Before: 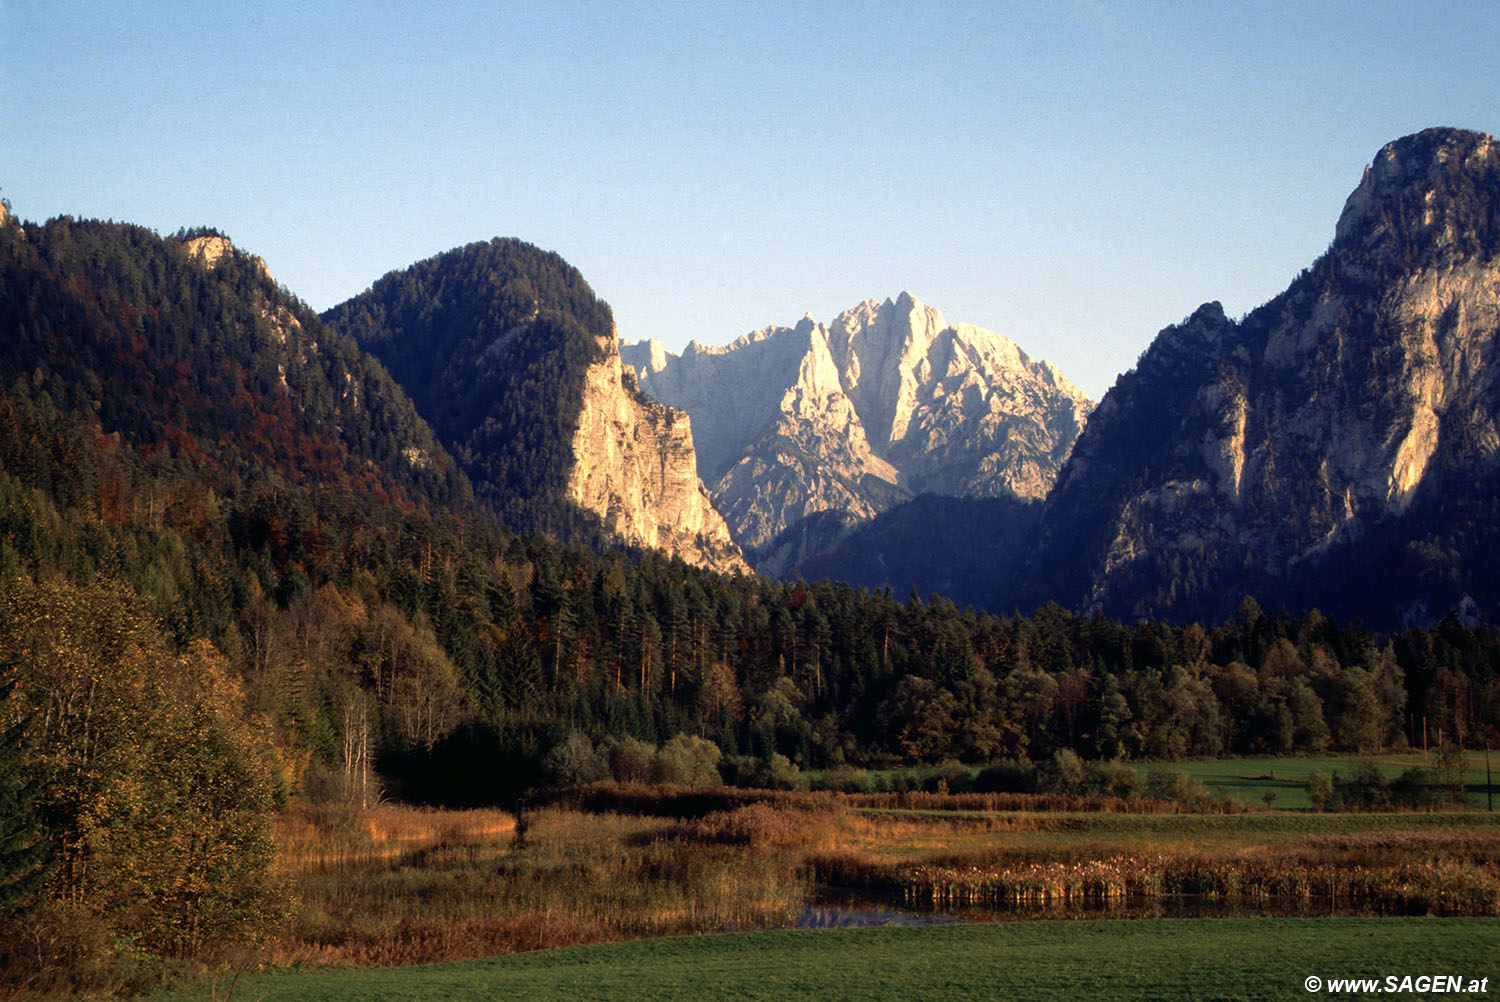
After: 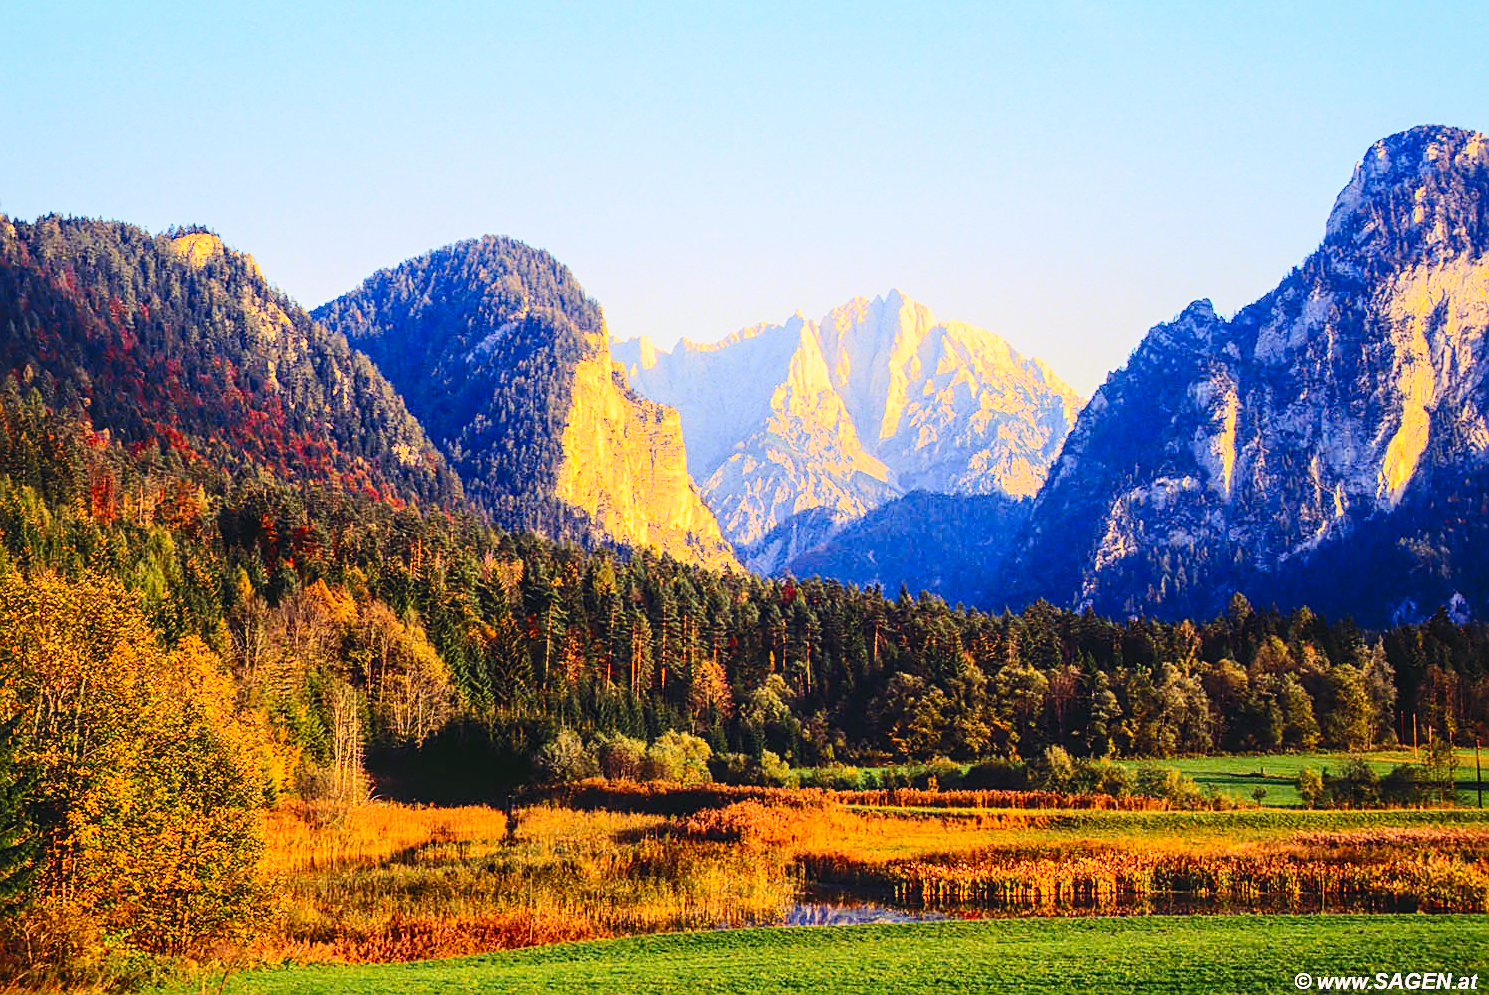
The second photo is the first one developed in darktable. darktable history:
sharpen: on, module defaults
local contrast: on, module defaults
color correction: highlights a* 3.51, highlights b* 1.83, saturation 1.2
crop and rotate: left 0.675%, top 0.356%, bottom 0.272%
tone curve: curves: ch0 [(0, 0.047) (0.199, 0.263) (0.47, 0.555) (0.805, 0.839) (1, 0.962)], preserve colors none
contrast brightness saturation: contrast 0.204, brightness 0.193, saturation 0.81
tone equalizer: -7 EV 0.16 EV, -6 EV 0.587 EV, -5 EV 1.17 EV, -4 EV 1.29 EV, -3 EV 1.16 EV, -2 EV 0.6 EV, -1 EV 0.15 EV, edges refinement/feathering 500, mask exposure compensation -1.57 EV, preserve details no
